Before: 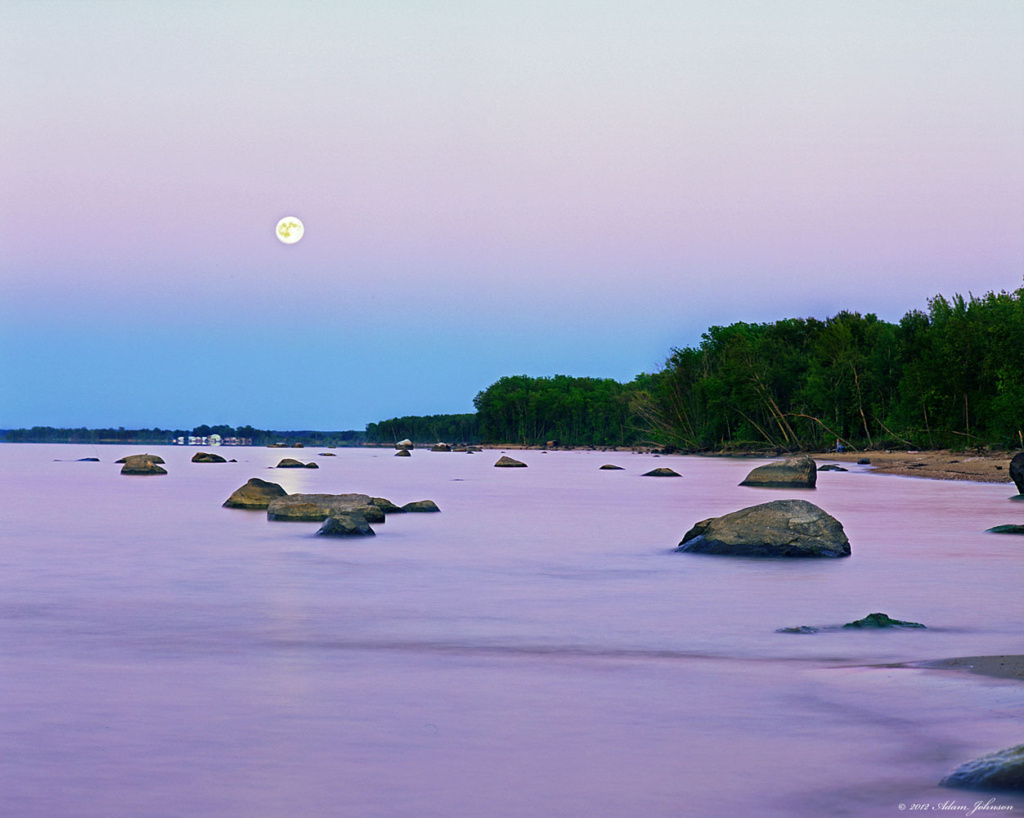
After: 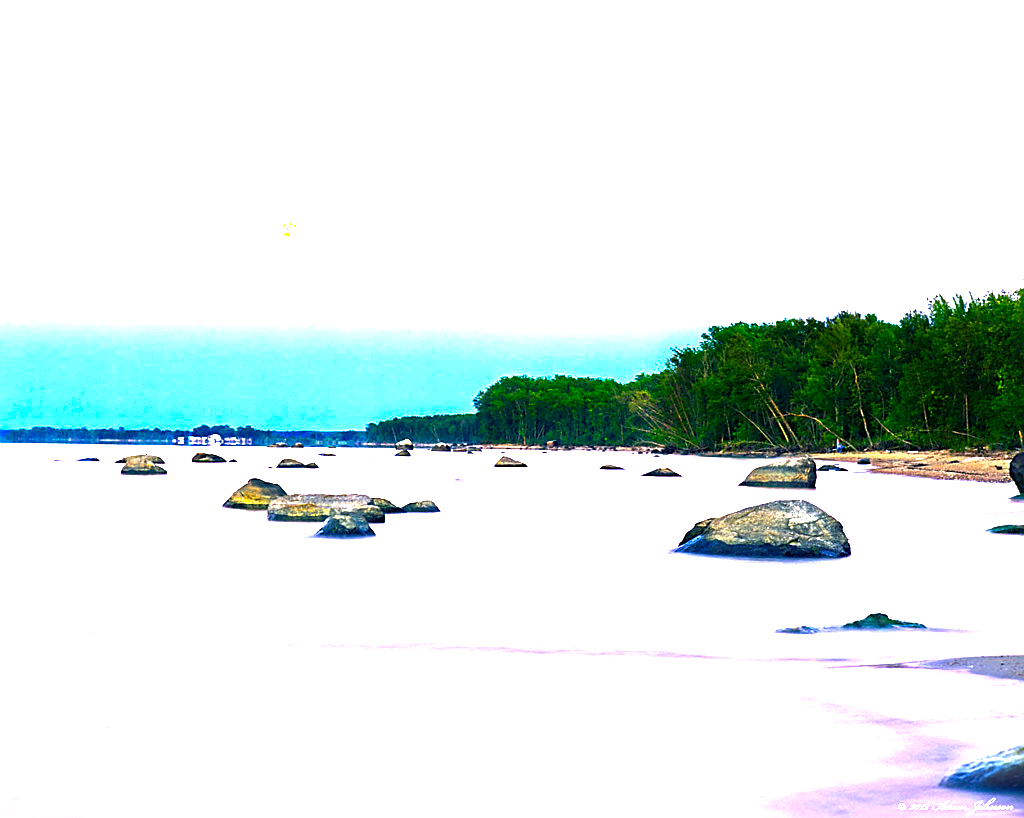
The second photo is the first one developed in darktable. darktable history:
sharpen: on, module defaults
color balance rgb: perceptual saturation grading › global saturation 25%, perceptual brilliance grading › global brilliance 35%, perceptual brilliance grading › highlights 50%, perceptual brilliance grading › mid-tones 60%, perceptual brilliance grading › shadows 35%, global vibrance 20%
